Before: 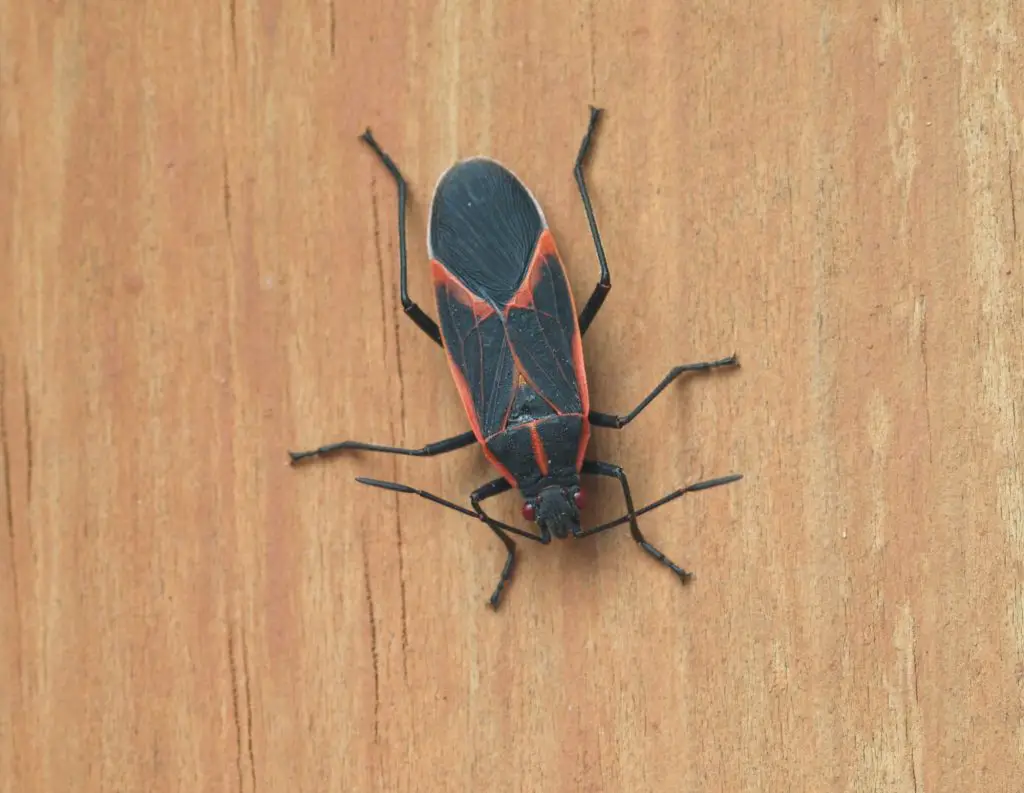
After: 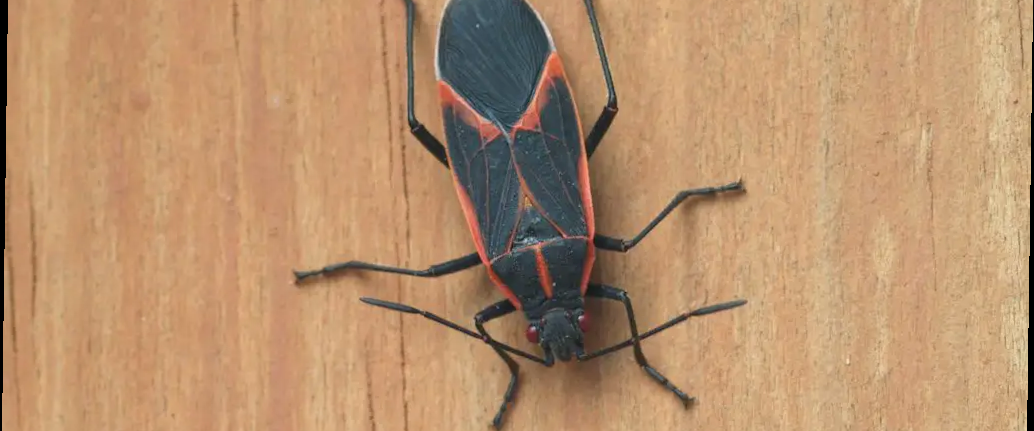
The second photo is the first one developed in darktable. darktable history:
rotate and perspective: rotation 0.8°, automatic cropping off
crop and rotate: top 23.043%, bottom 23.437%
